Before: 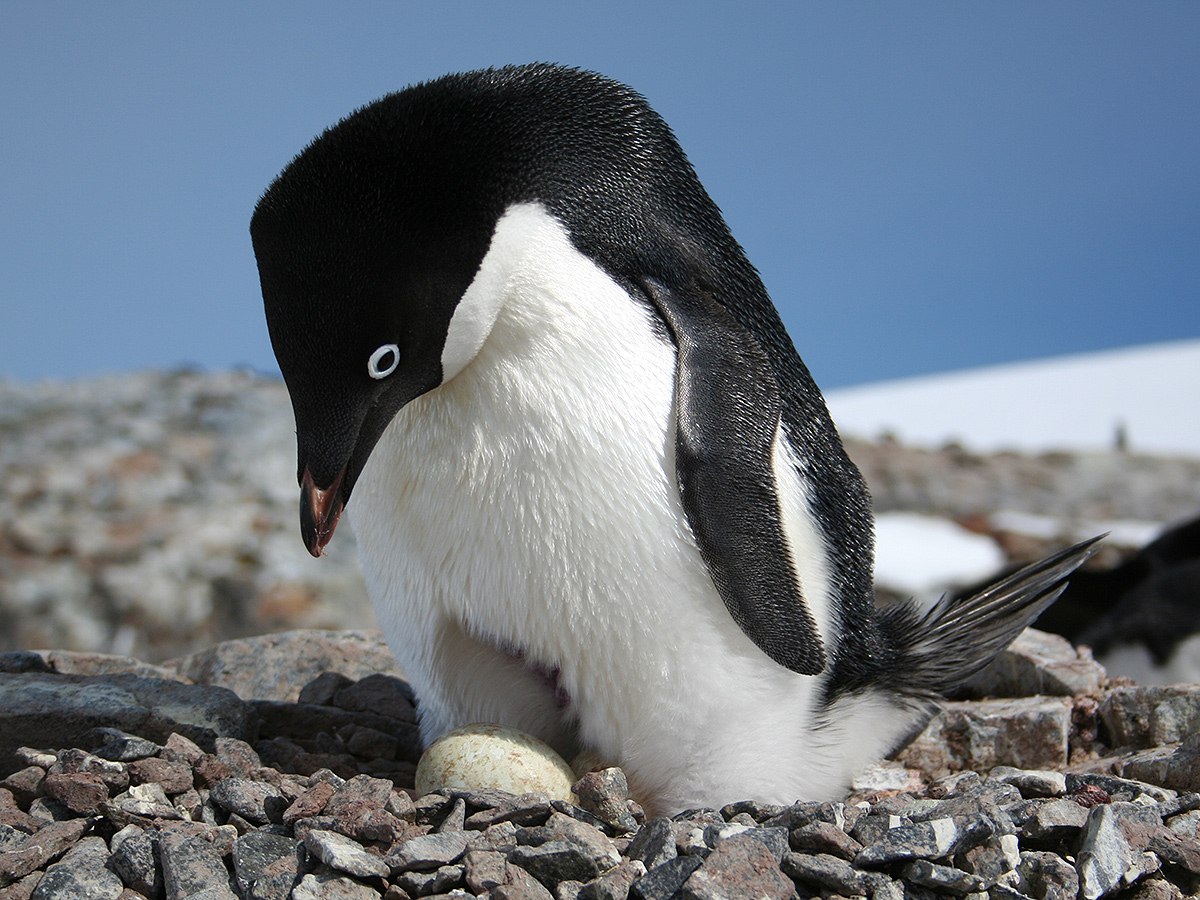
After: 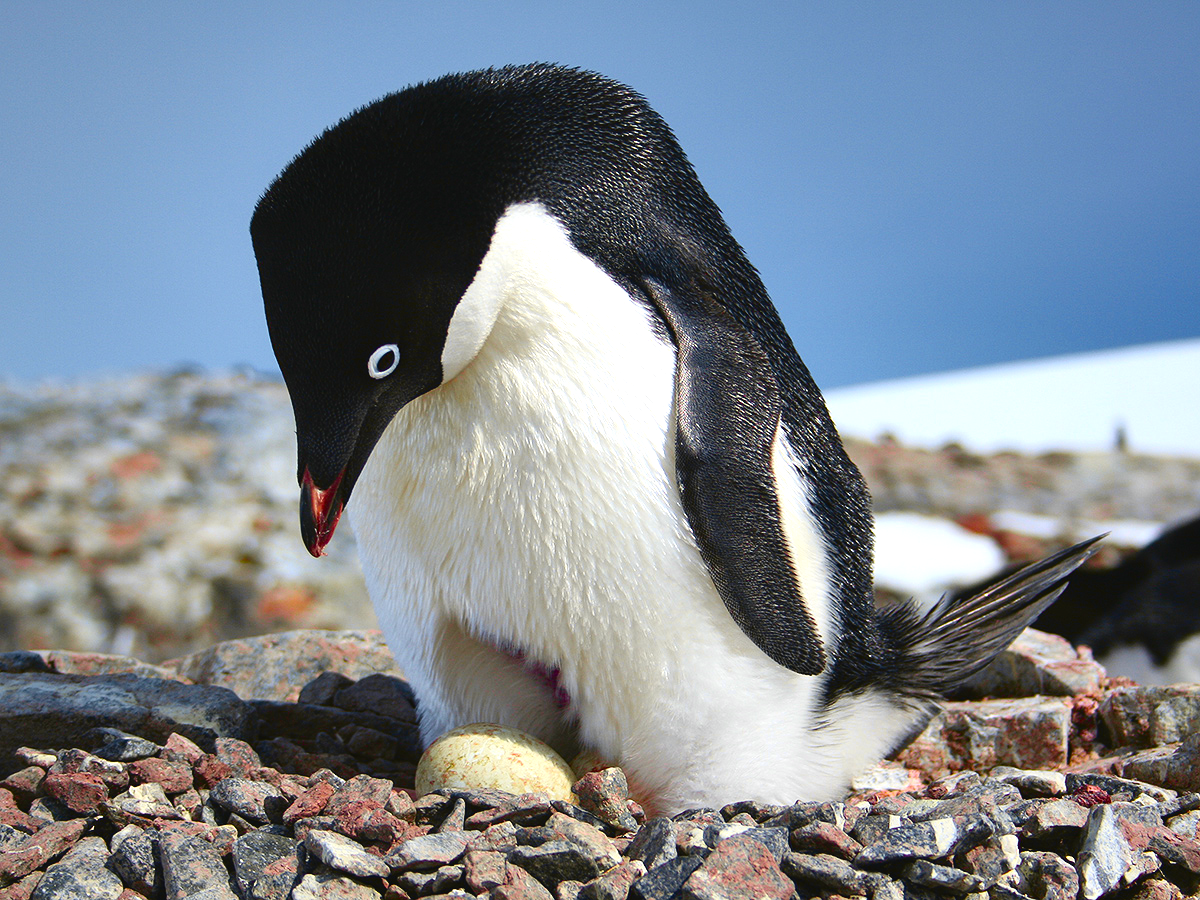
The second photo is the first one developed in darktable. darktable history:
color balance rgb: perceptual saturation grading › global saturation 36%, perceptual brilliance grading › global brilliance 10%, global vibrance 20%
shadows and highlights: soften with gaussian
tone curve: curves: ch0 [(0, 0.036) (0.119, 0.115) (0.466, 0.498) (0.715, 0.767) (0.817, 0.865) (1, 0.998)]; ch1 [(0, 0) (0.377, 0.416) (0.44, 0.461) (0.487, 0.49) (0.514, 0.517) (0.536, 0.577) (0.66, 0.724) (1, 1)]; ch2 [(0, 0) (0.38, 0.405) (0.463, 0.443) (0.492, 0.486) (0.526, 0.541) (0.578, 0.598) (0.653, 0.698) (1, 1)], color space Lab, independent channels, preserve colors none
